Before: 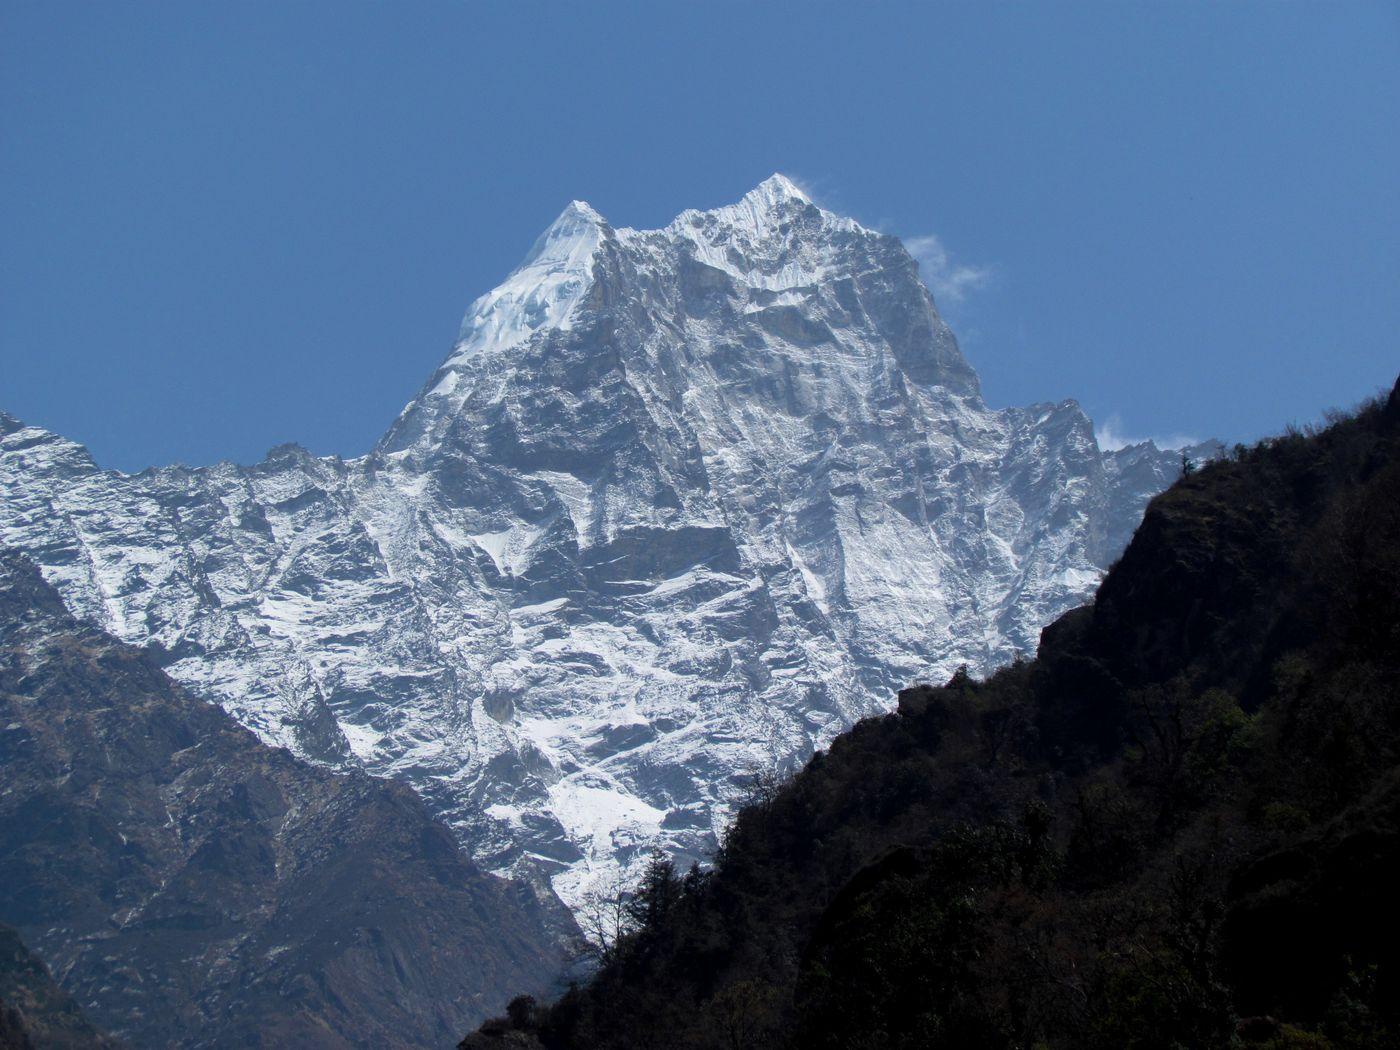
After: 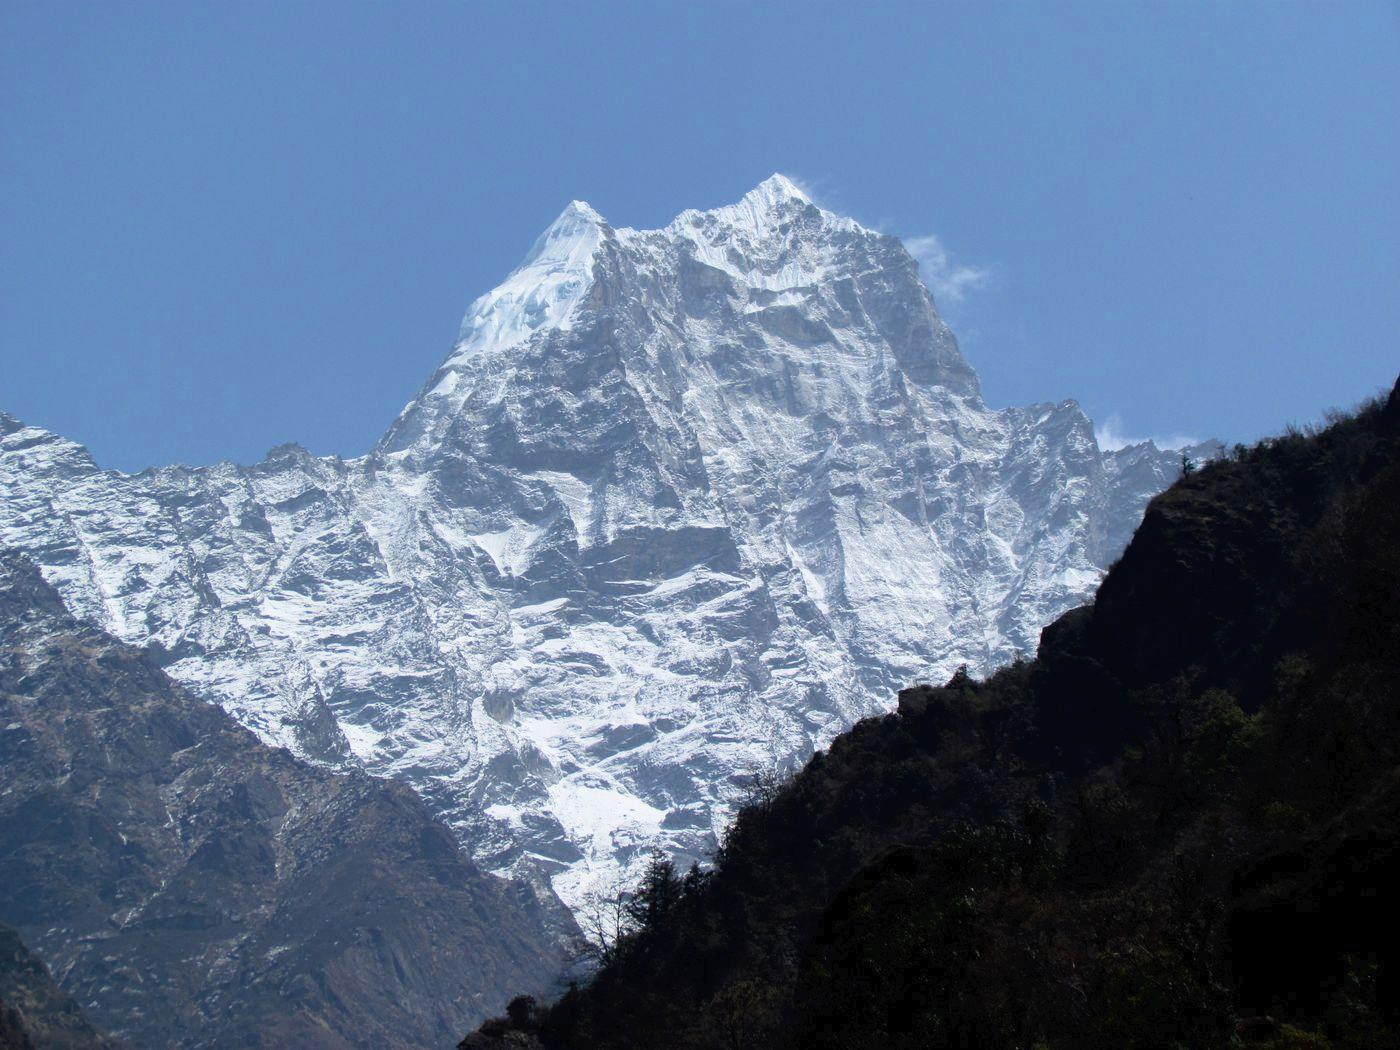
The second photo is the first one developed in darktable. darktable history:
tone curve: curves: ch0 [(0, 0) (0.003, 0.019) (0.011, 0.022) (0.025, 0.025) (0.044, 0.04) (0.069, 0.069) (0.1, 0.108) (0.136, 0.152) (0.177, 0.199) (0.224, 0.26) (0.277, 0.321) (0.335, 0.392) (0.399, 0.472) (0.468, 0.547) (0.543, 0.624) (0.623, 0.713) (0.709, 0.786) (0.801, 0.865) (0.898, 0.939) (1, 1)], color space Lab, independent channels, preserve colors none
